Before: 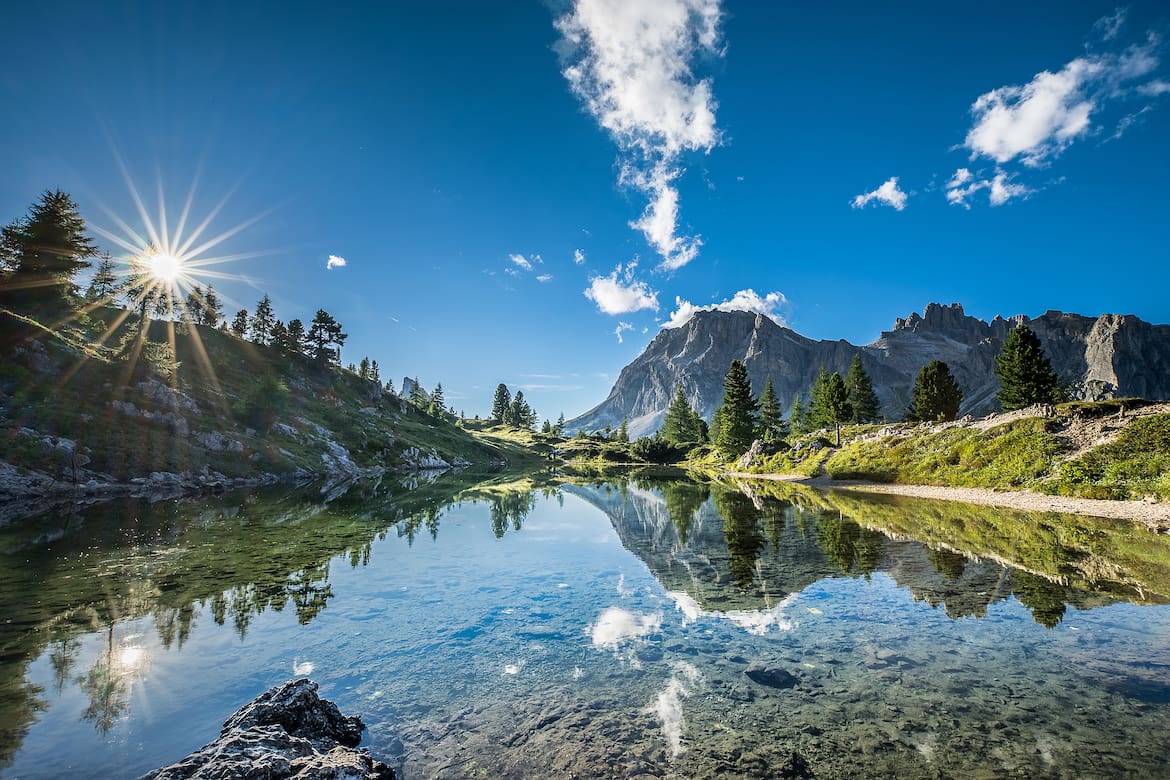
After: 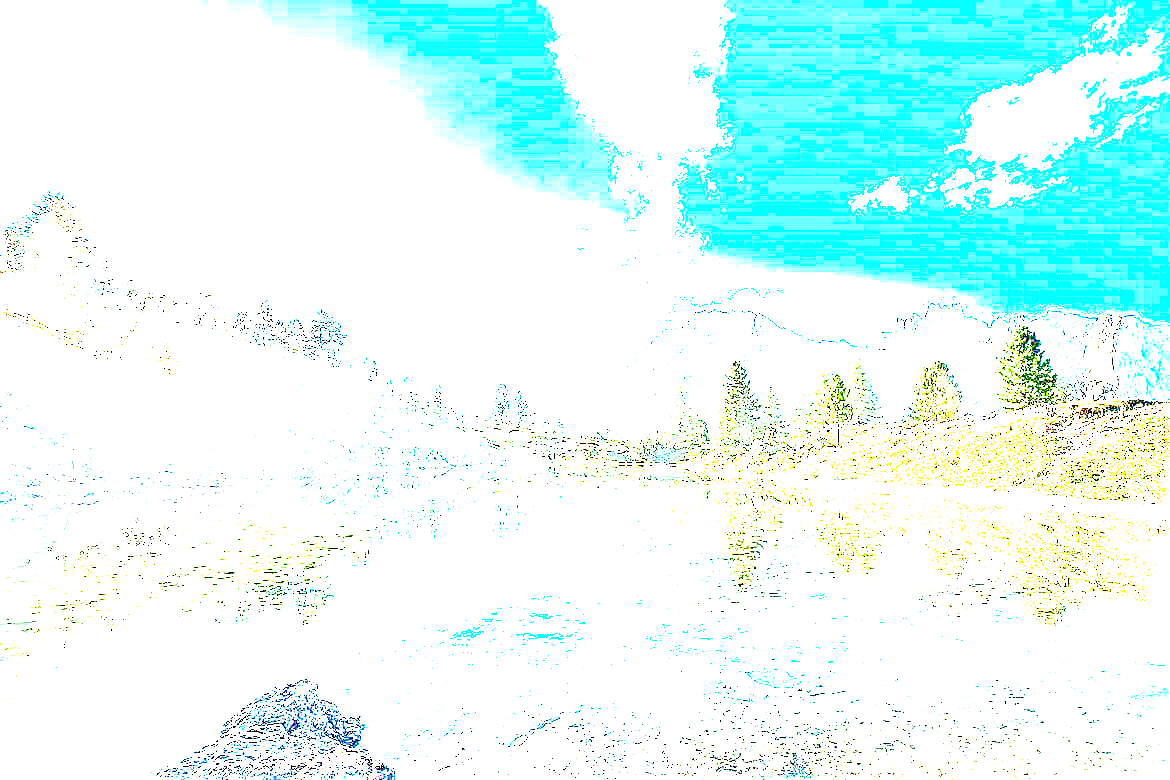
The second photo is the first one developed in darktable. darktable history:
exposure: exposure 8 EV, compensate highlight preservation false
sharpen: on, module defaults
